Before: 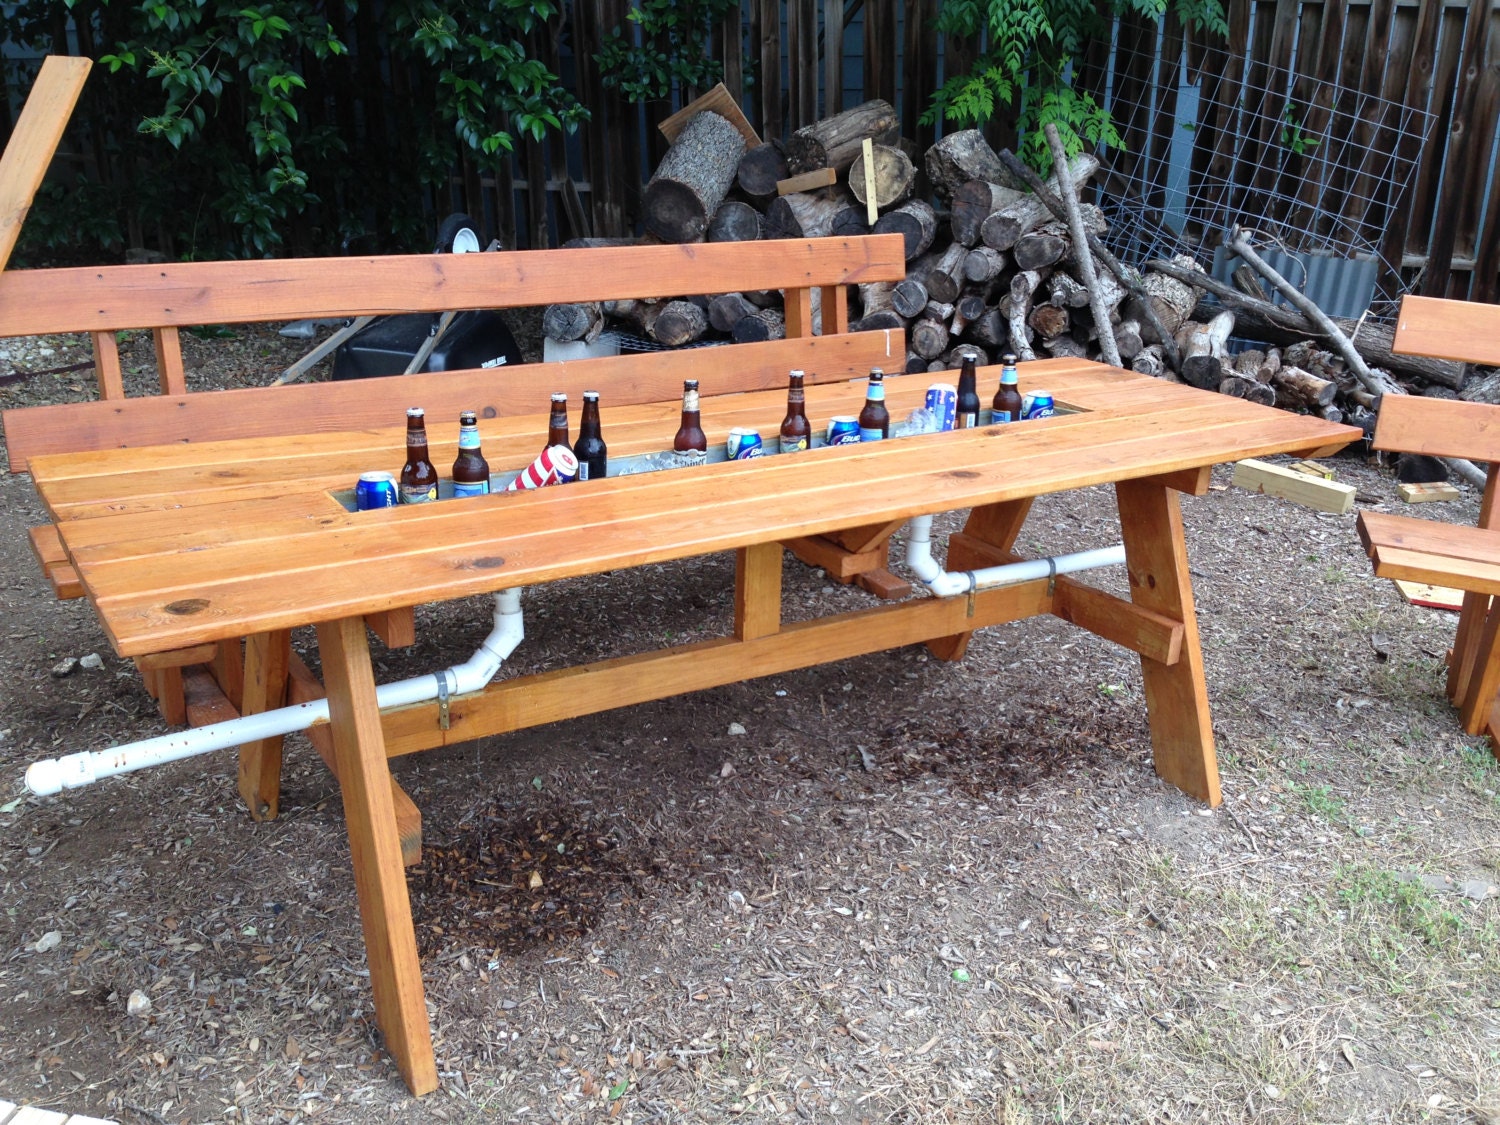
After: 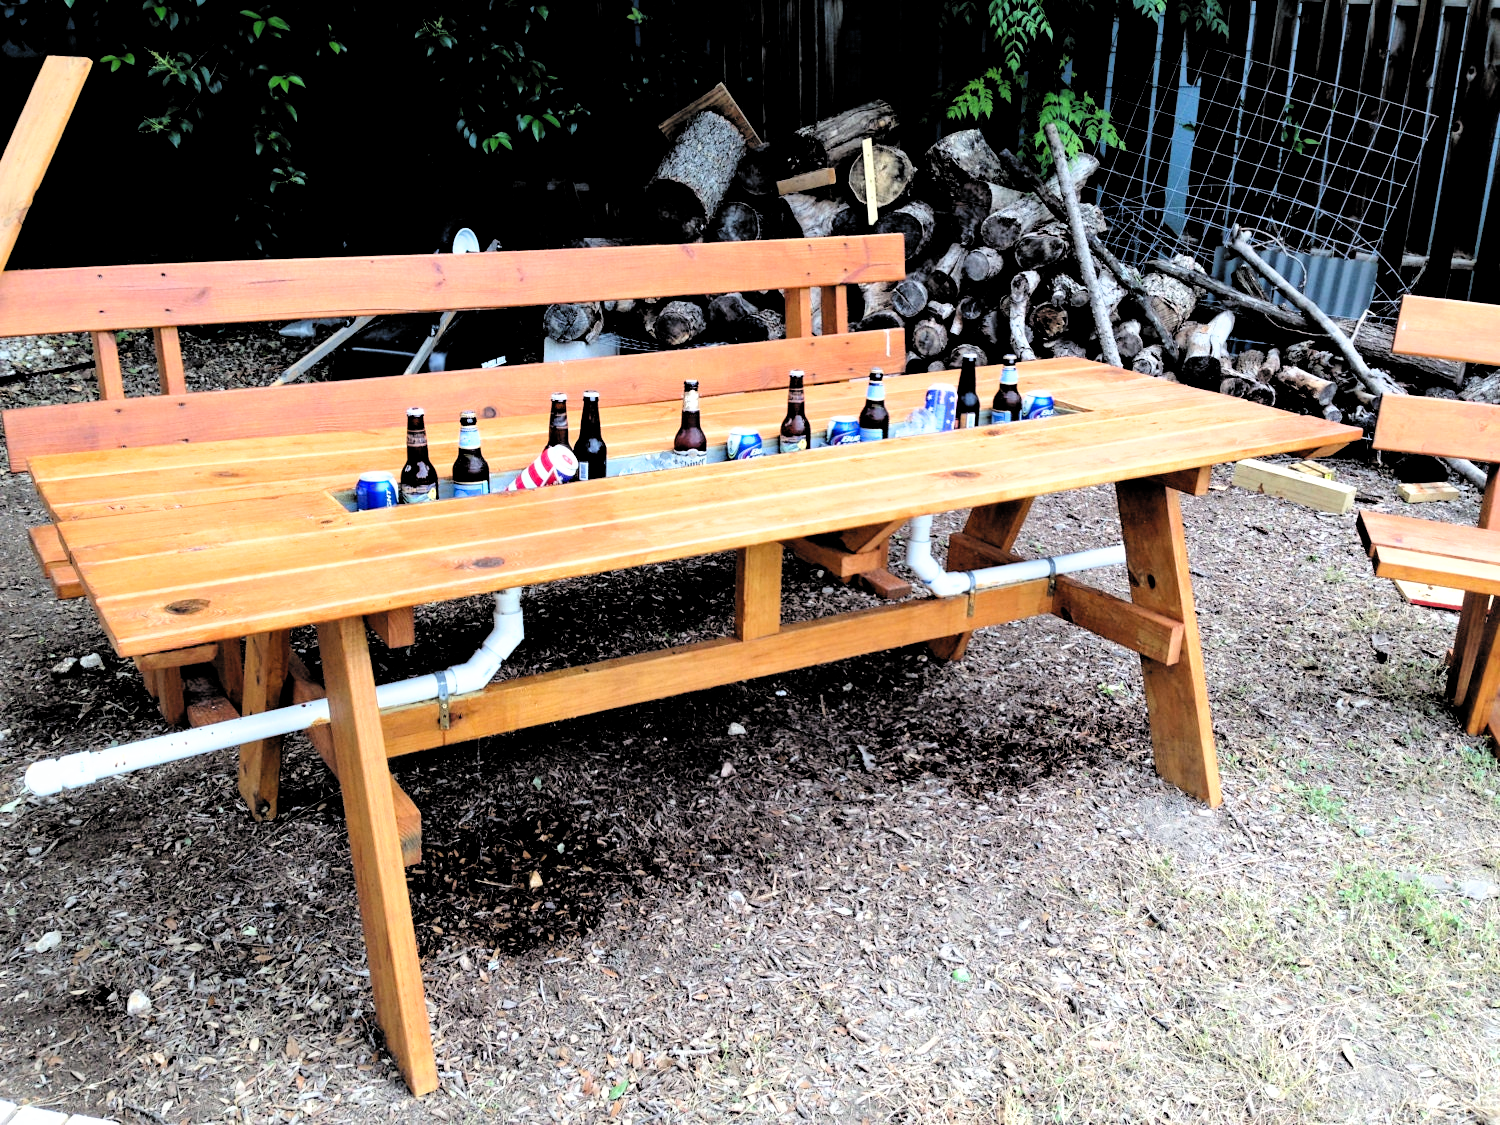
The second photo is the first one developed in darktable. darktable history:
filmic rgb: middle gray luminance 13.55%, black relative exposure -1.97 EV, white relative exposure 3.1 EV, threshold 6 EV, target black luminance 0%, hardness 1.79, latitude 59.23%, contrast 1.728, highlights saturation mix 5%, shadows ↔ highlights balance -37.52%, add noise in highlights 0, color science v3 (2019), use custom middle-gray values true, iterations of high-quality reconstruction 0, contrast in highlights soft, enable highlight reconstruction true
haze removal: compatibility mode true, adaptive false
